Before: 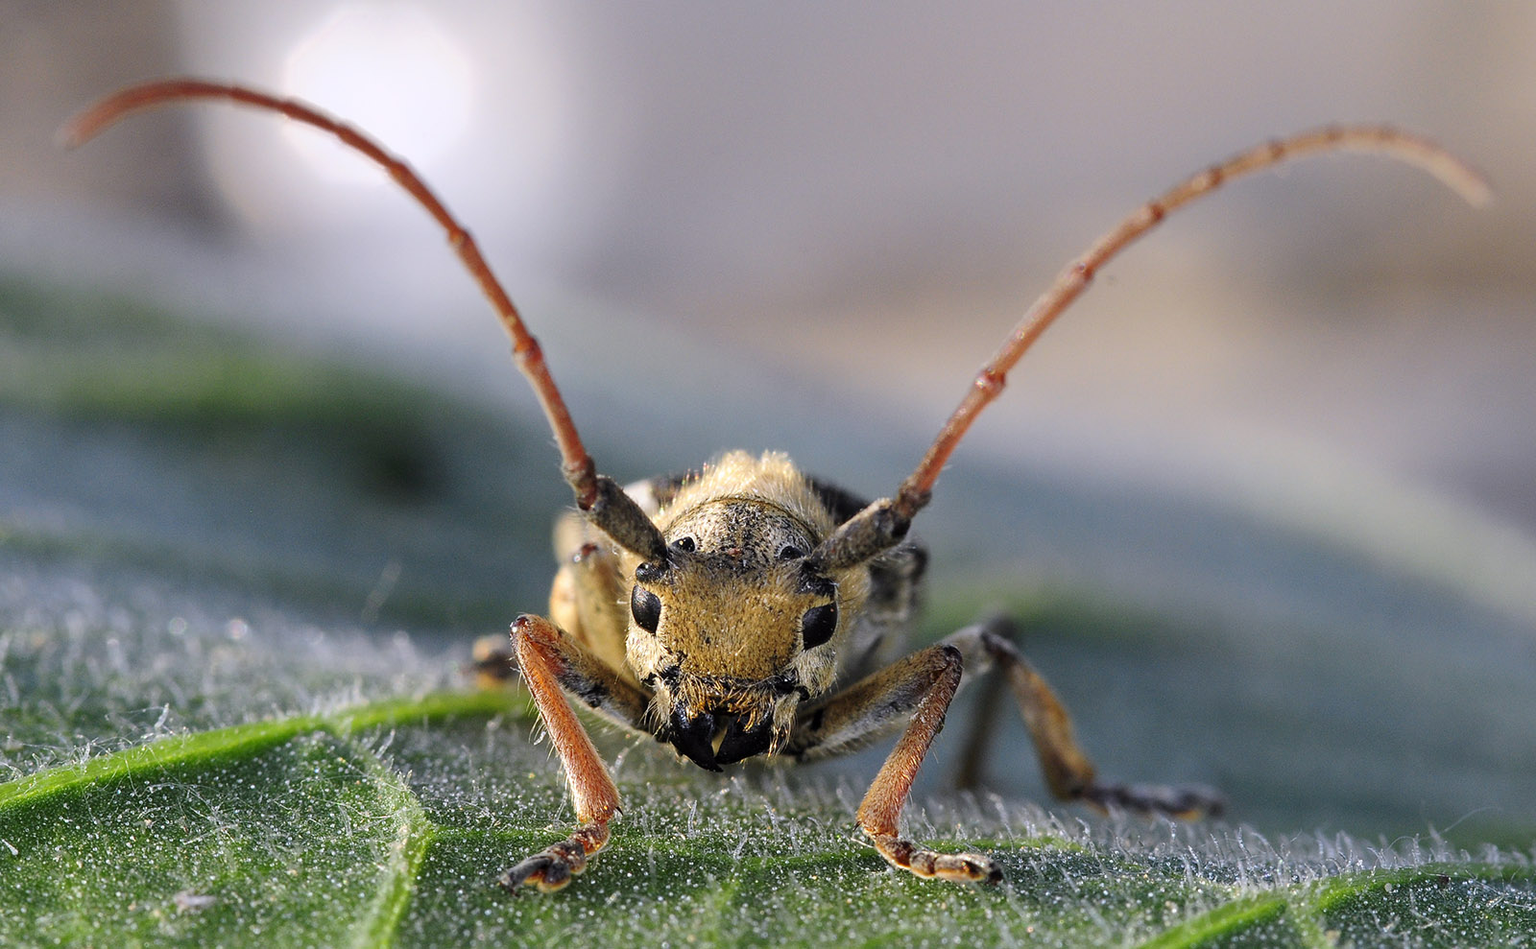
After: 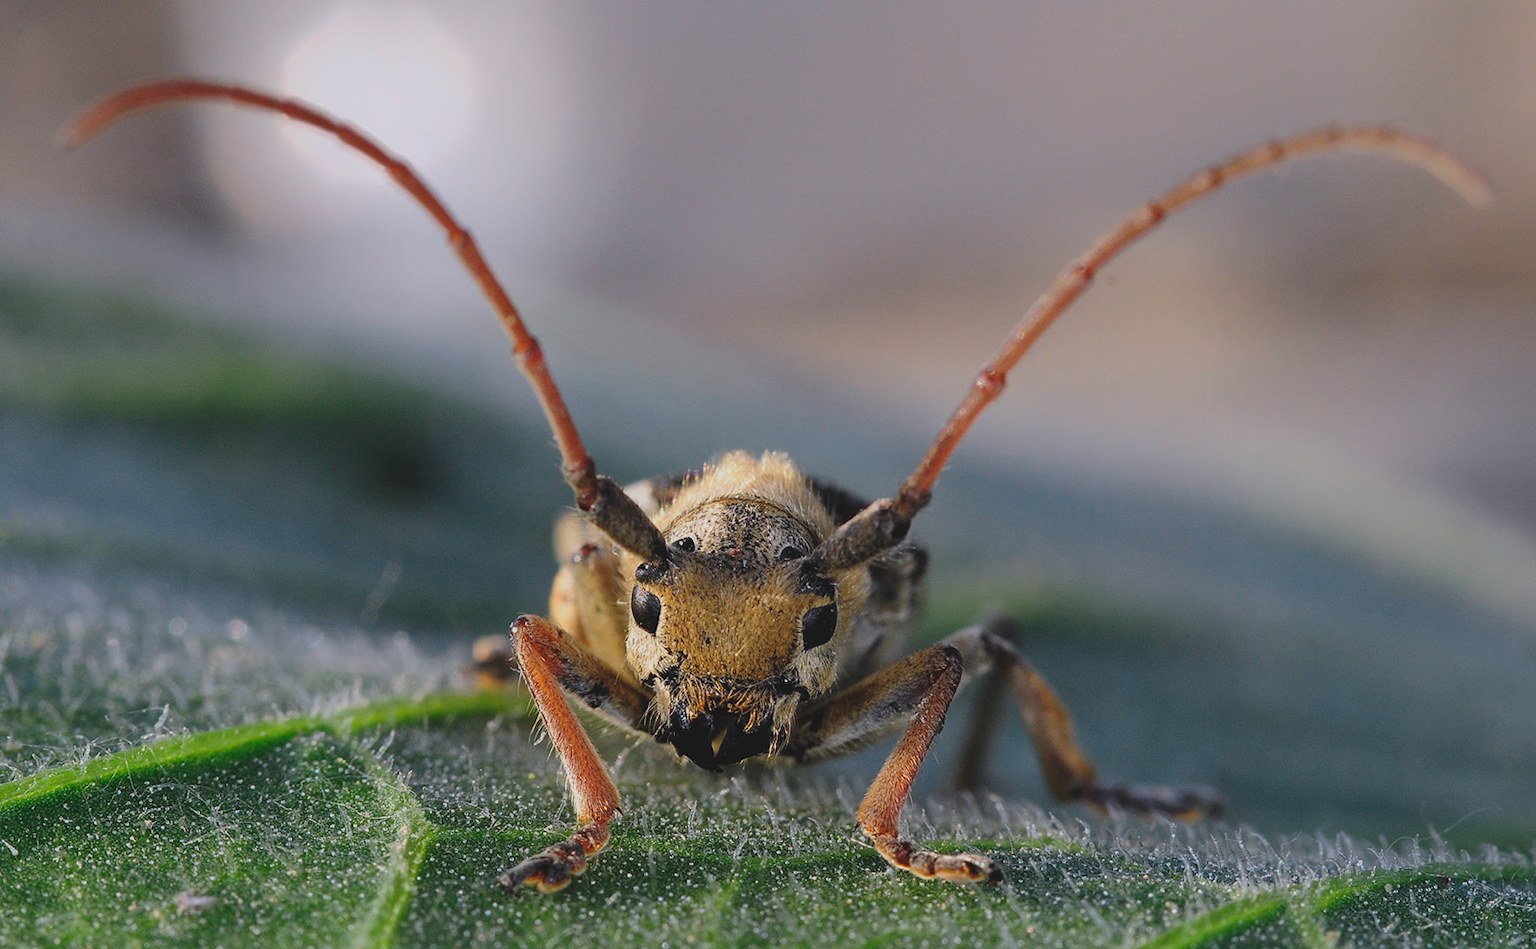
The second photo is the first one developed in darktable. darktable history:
exposure: black level correction -0.015, exposure -0.532 EV, compensate highlight preservation false
